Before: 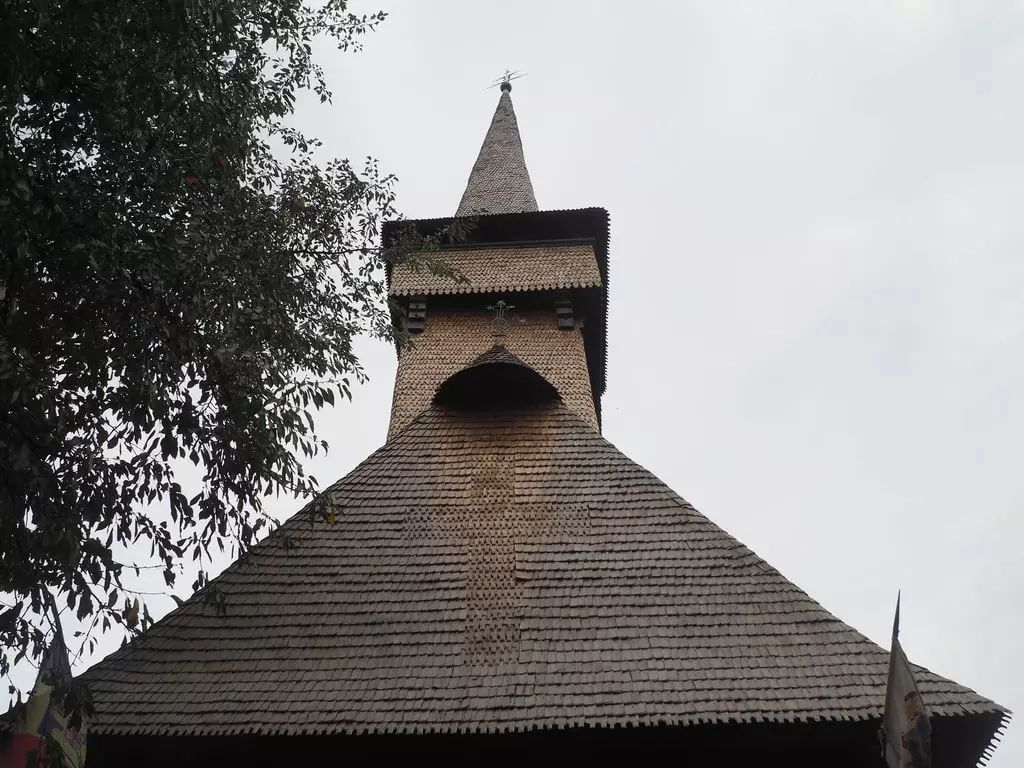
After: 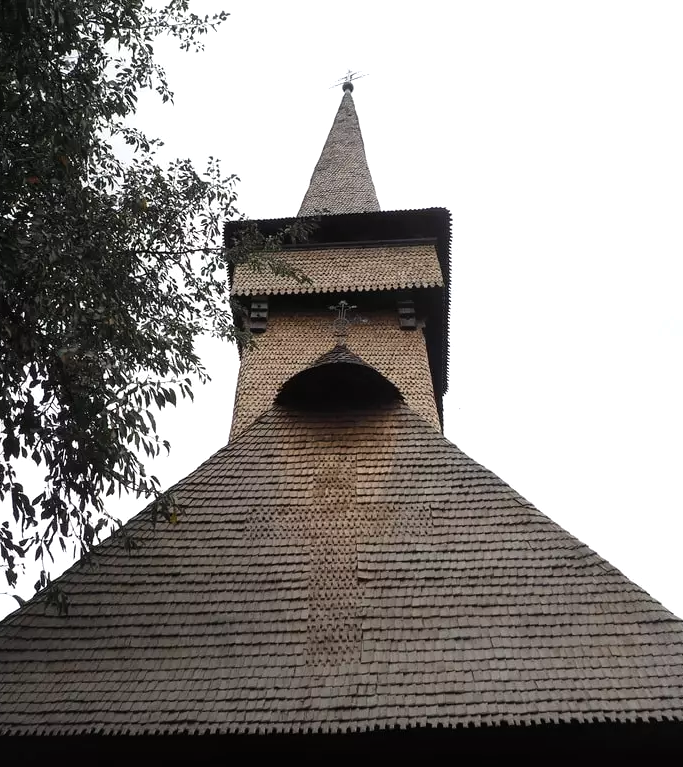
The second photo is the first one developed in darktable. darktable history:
crop and rotate: left 15.524%, right 17.748%
tone equalizer: -8 EV -0.427 EV, -7 EV -0.419 EV, -6 EV -0.367 EV, -5 EV -0.2 EV, -3 EV 0.249 EV, -2 EV 0.361 EV, -1 EV 0.375 EV, +0 EV 0.447 EV
